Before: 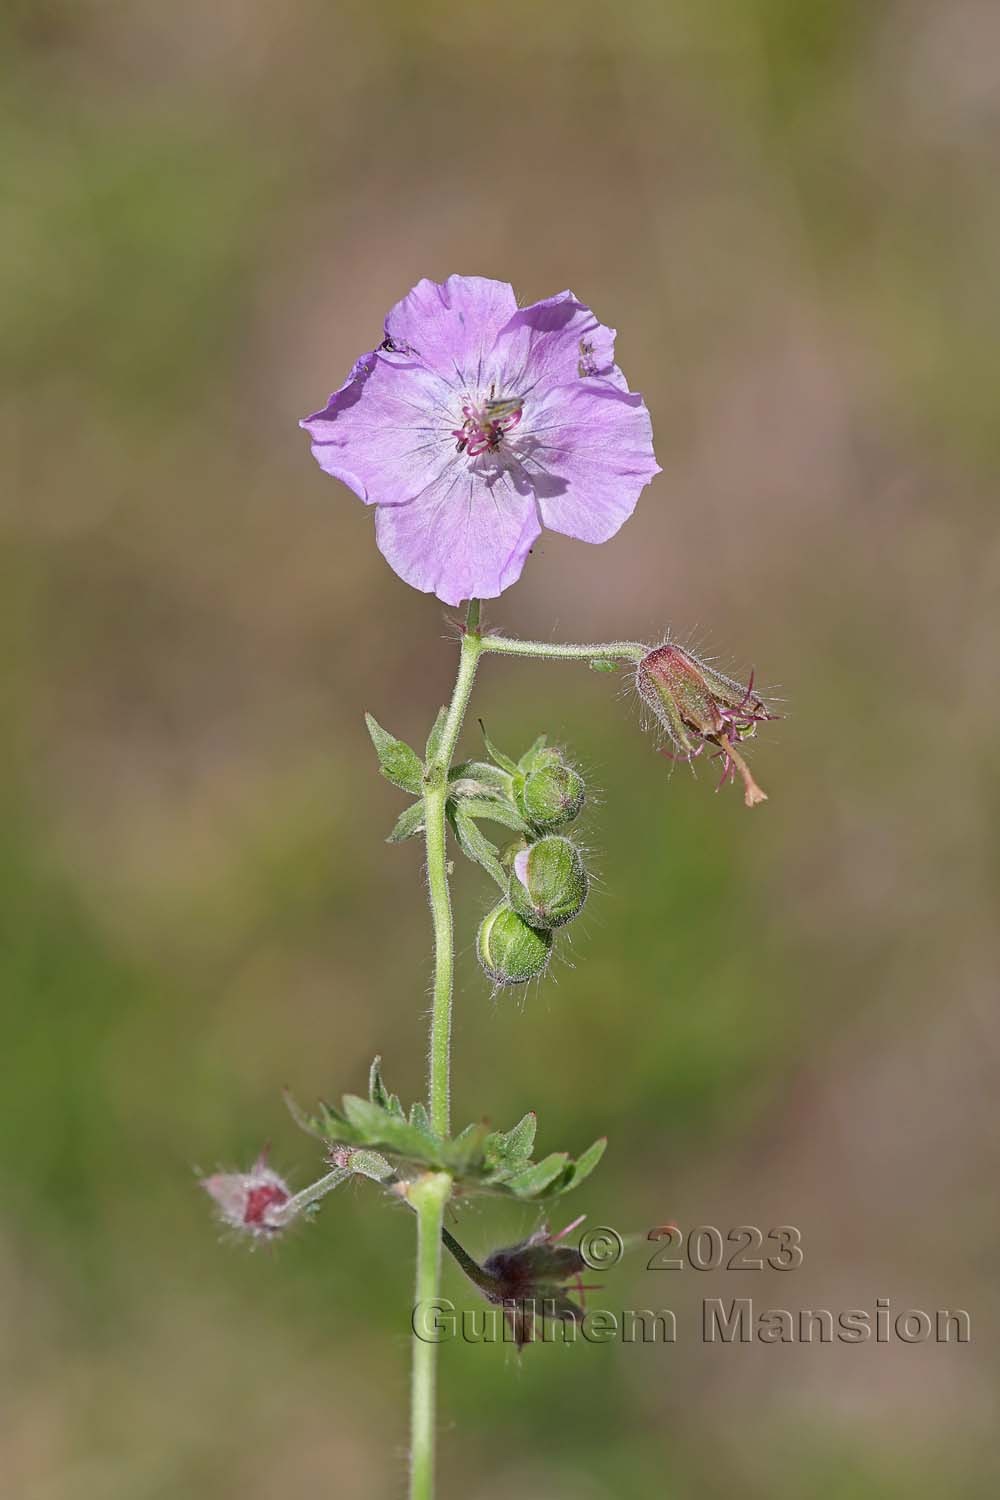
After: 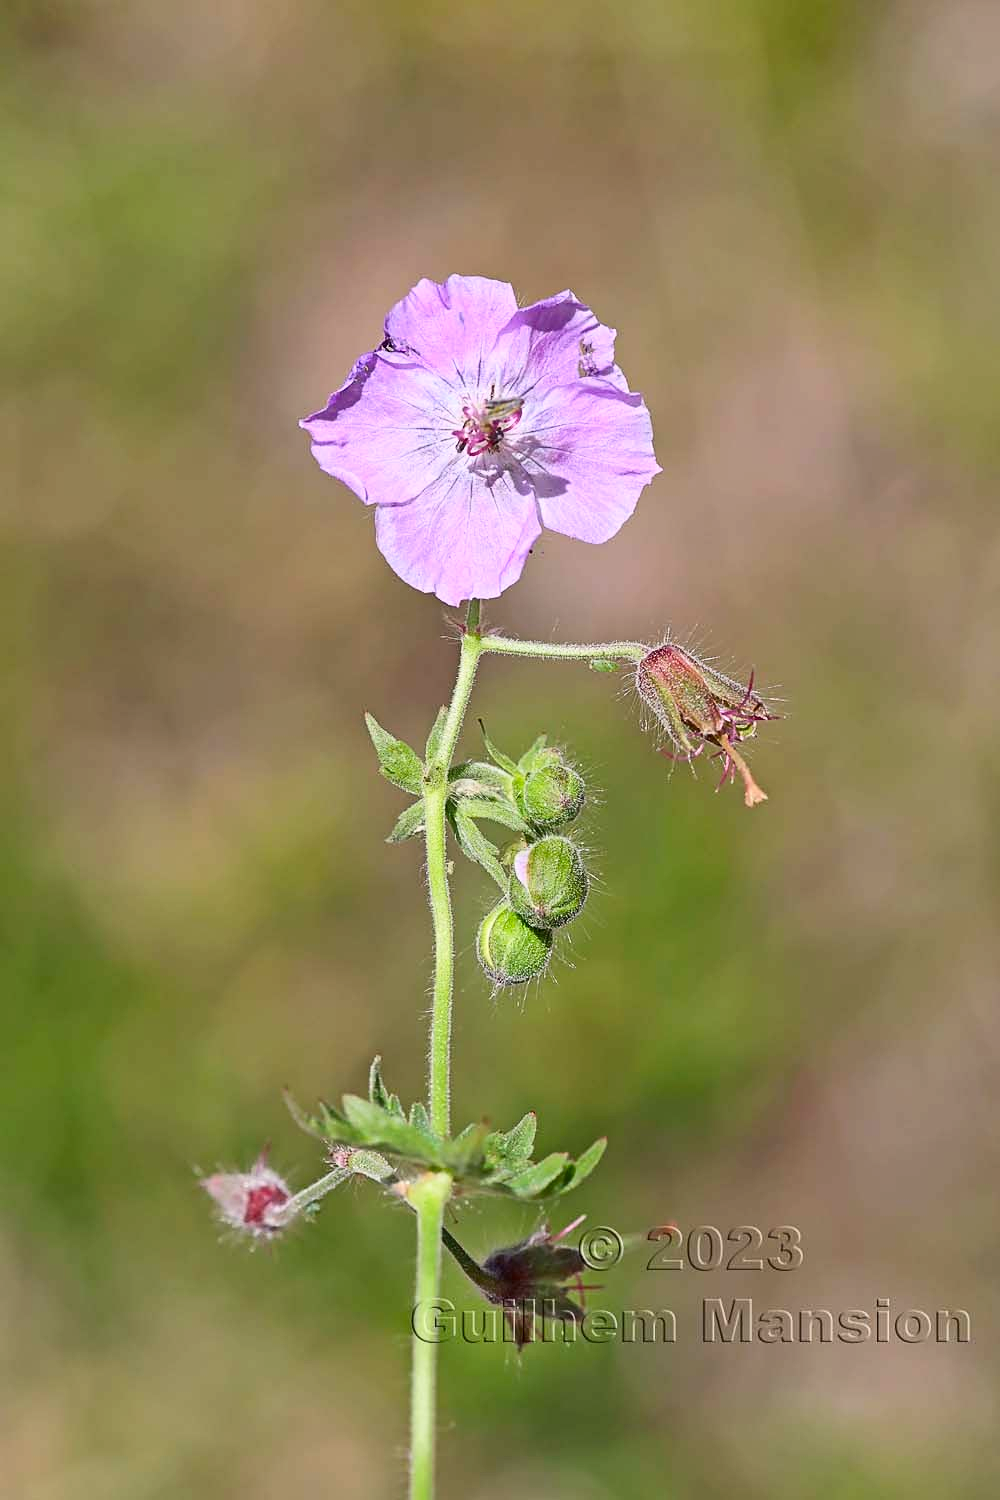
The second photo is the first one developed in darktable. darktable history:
sharpen: amount 0.2
contrast brightness saturation: contrast 0.23, brightness 0.1, saturation 0.29
